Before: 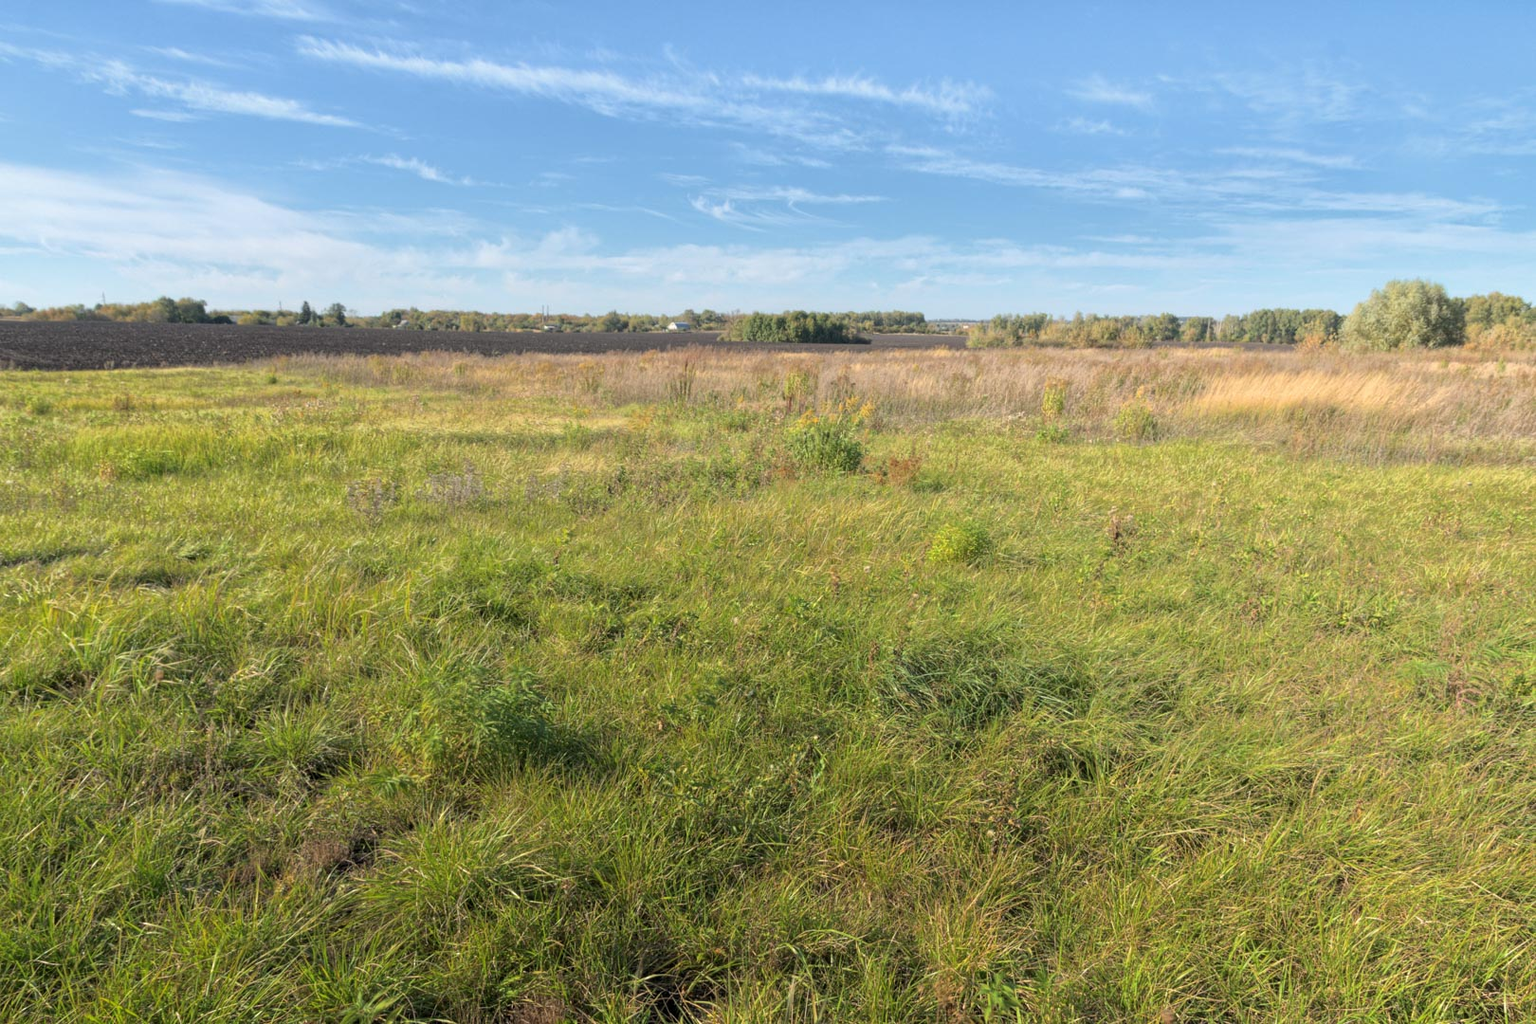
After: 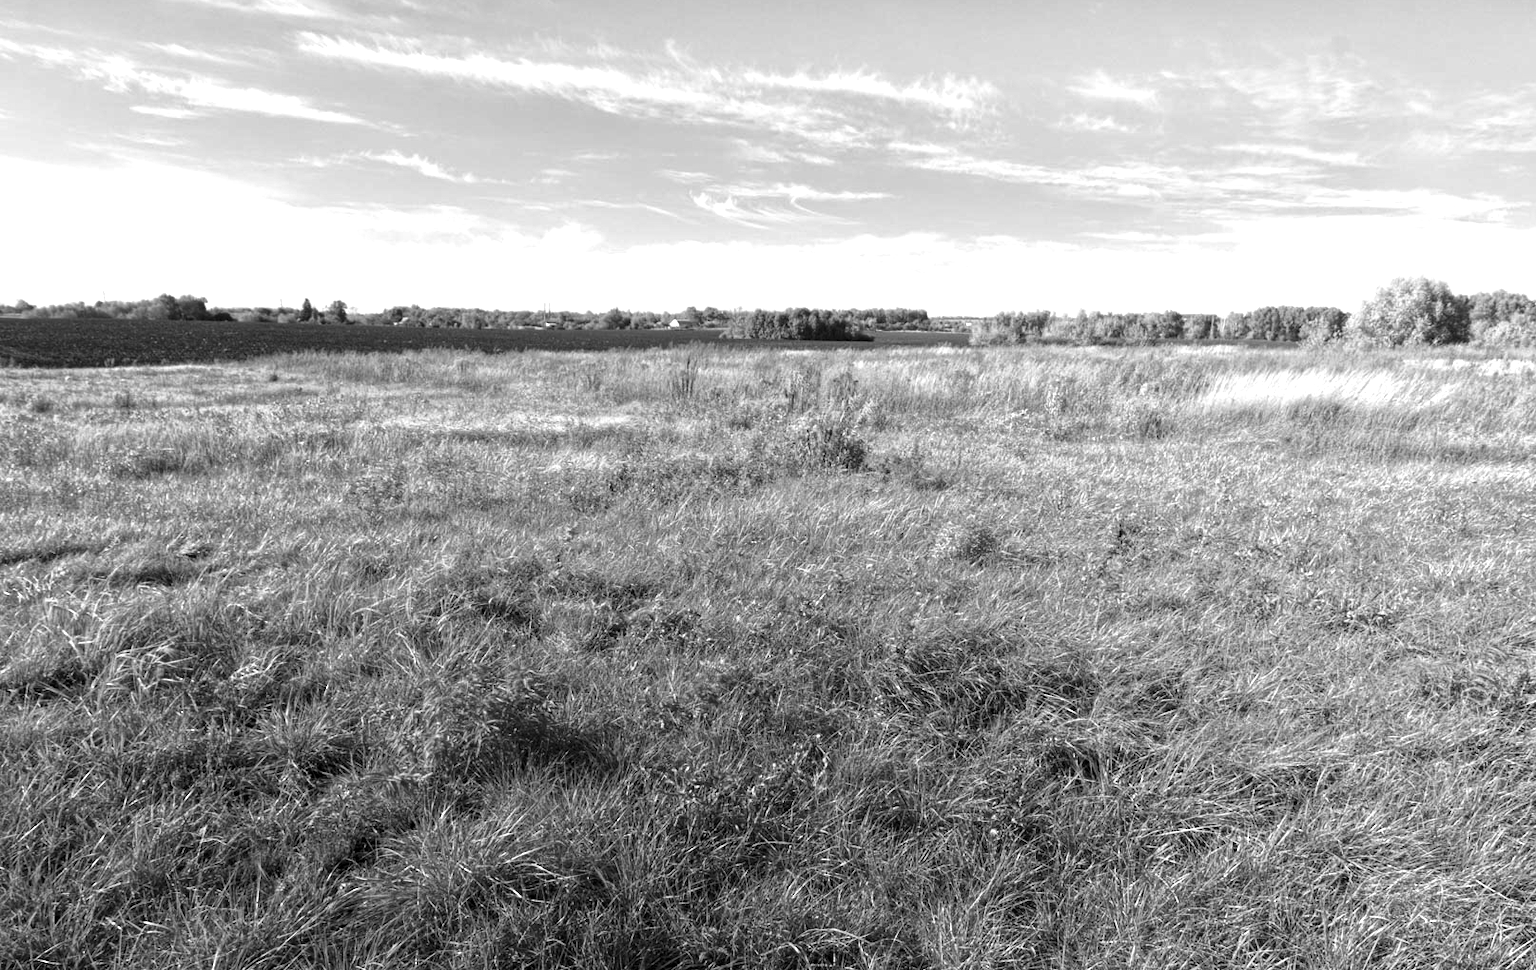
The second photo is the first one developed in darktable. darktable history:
crop: top 0.448%, right 0.264%, bottom 5.045%
levels: levels [0.044, 0.475, 0.791]
monochrome: a 14.95, b -89.96
